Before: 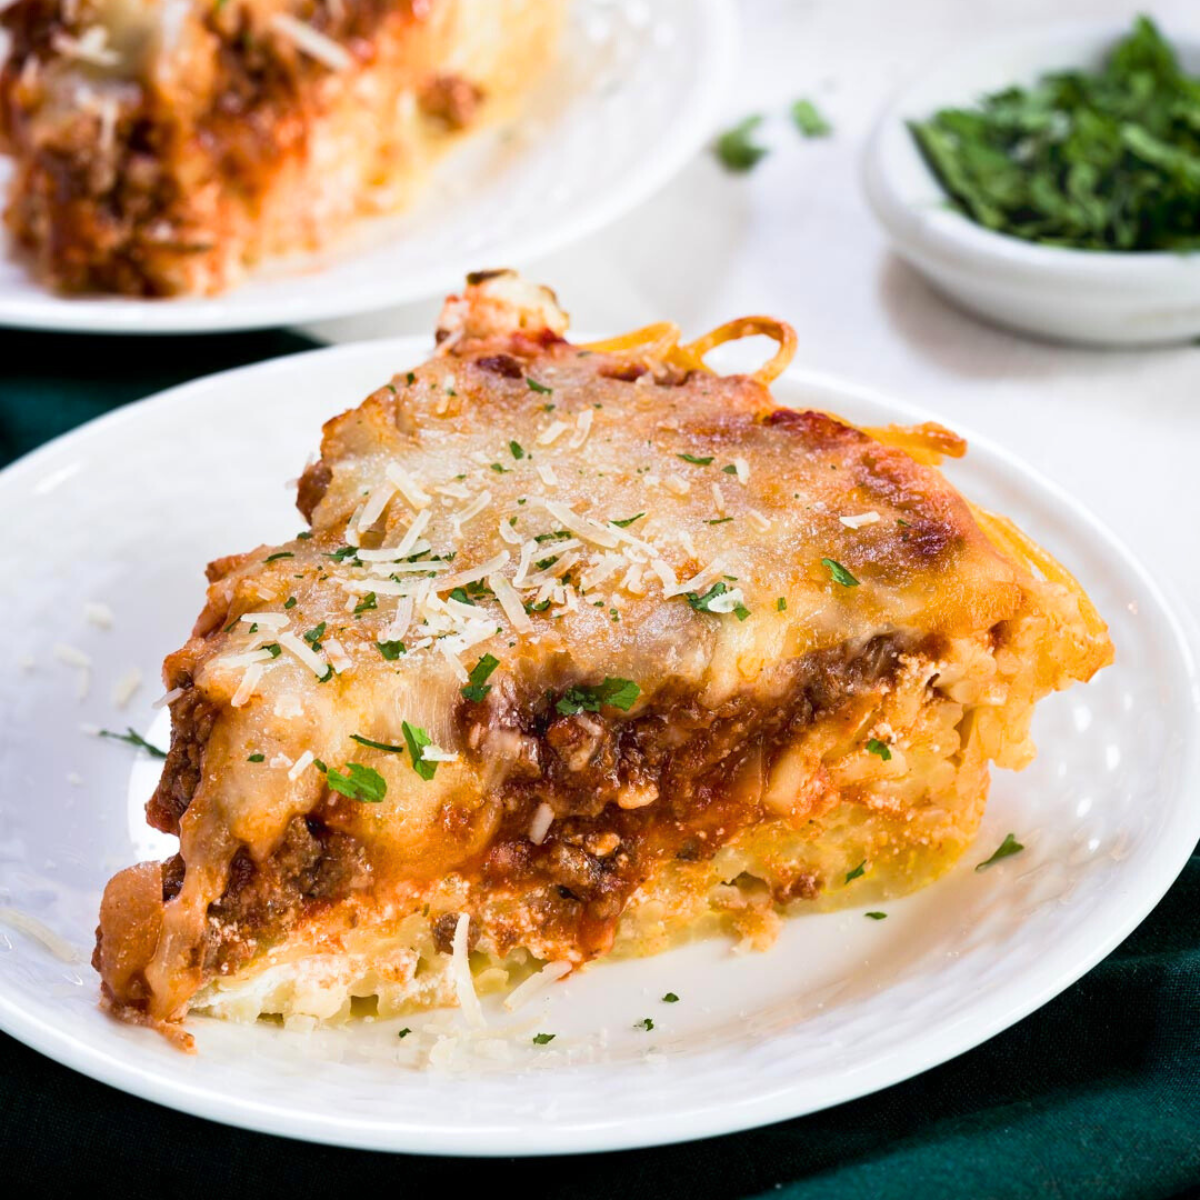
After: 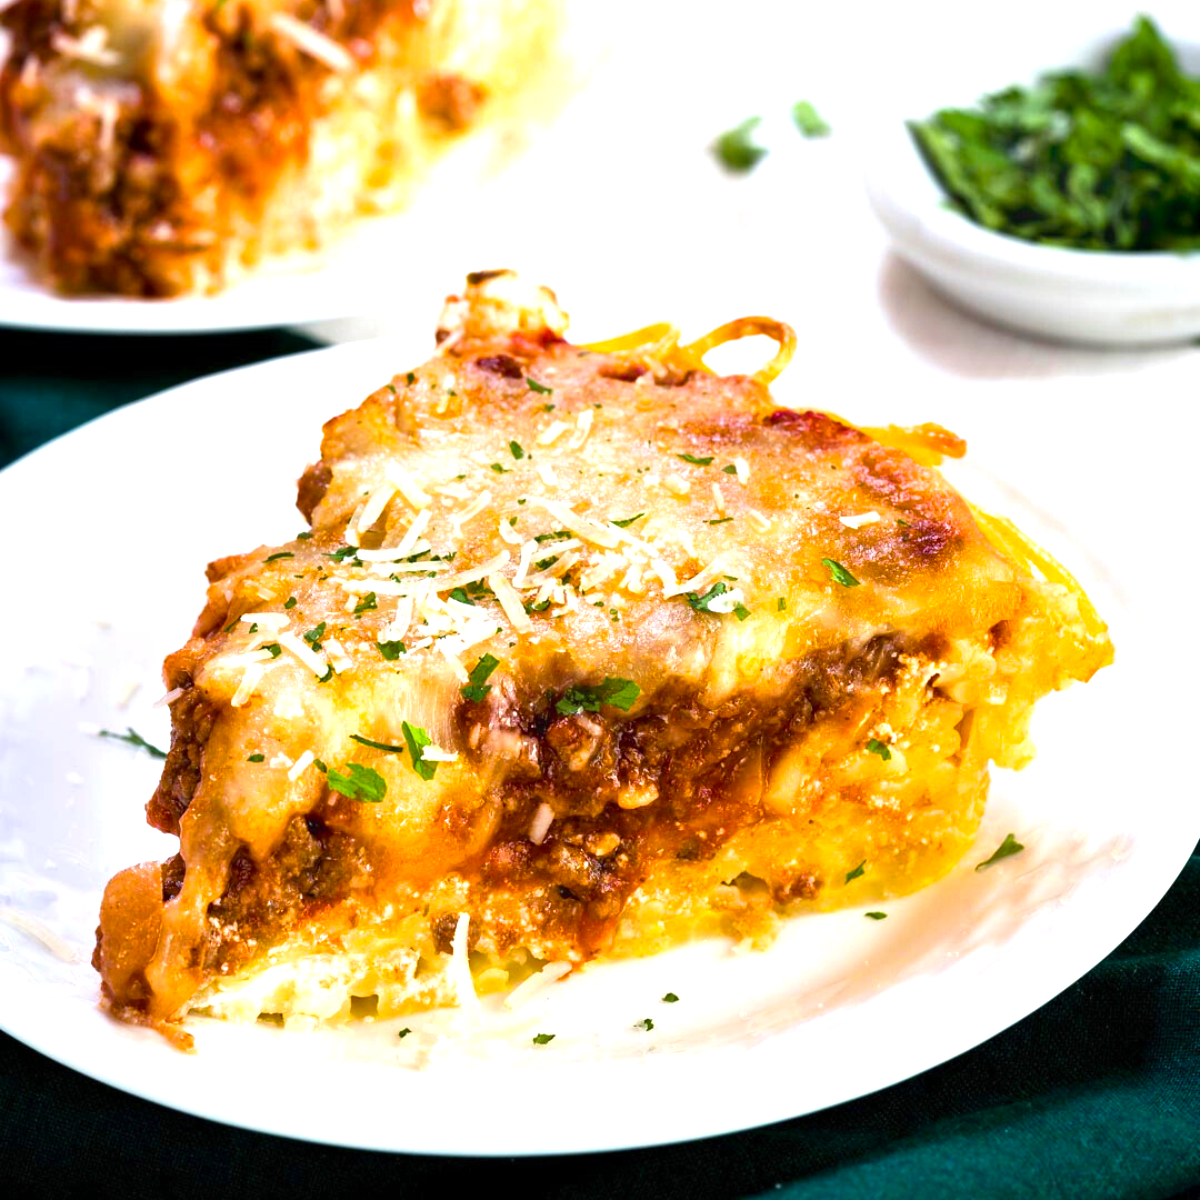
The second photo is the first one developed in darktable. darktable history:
color balance rgb: perceptual saturation grading › global saturation 17.877%, perceptual brilliance grading › global brilliance 17.258%, global vibrance 15.13%
